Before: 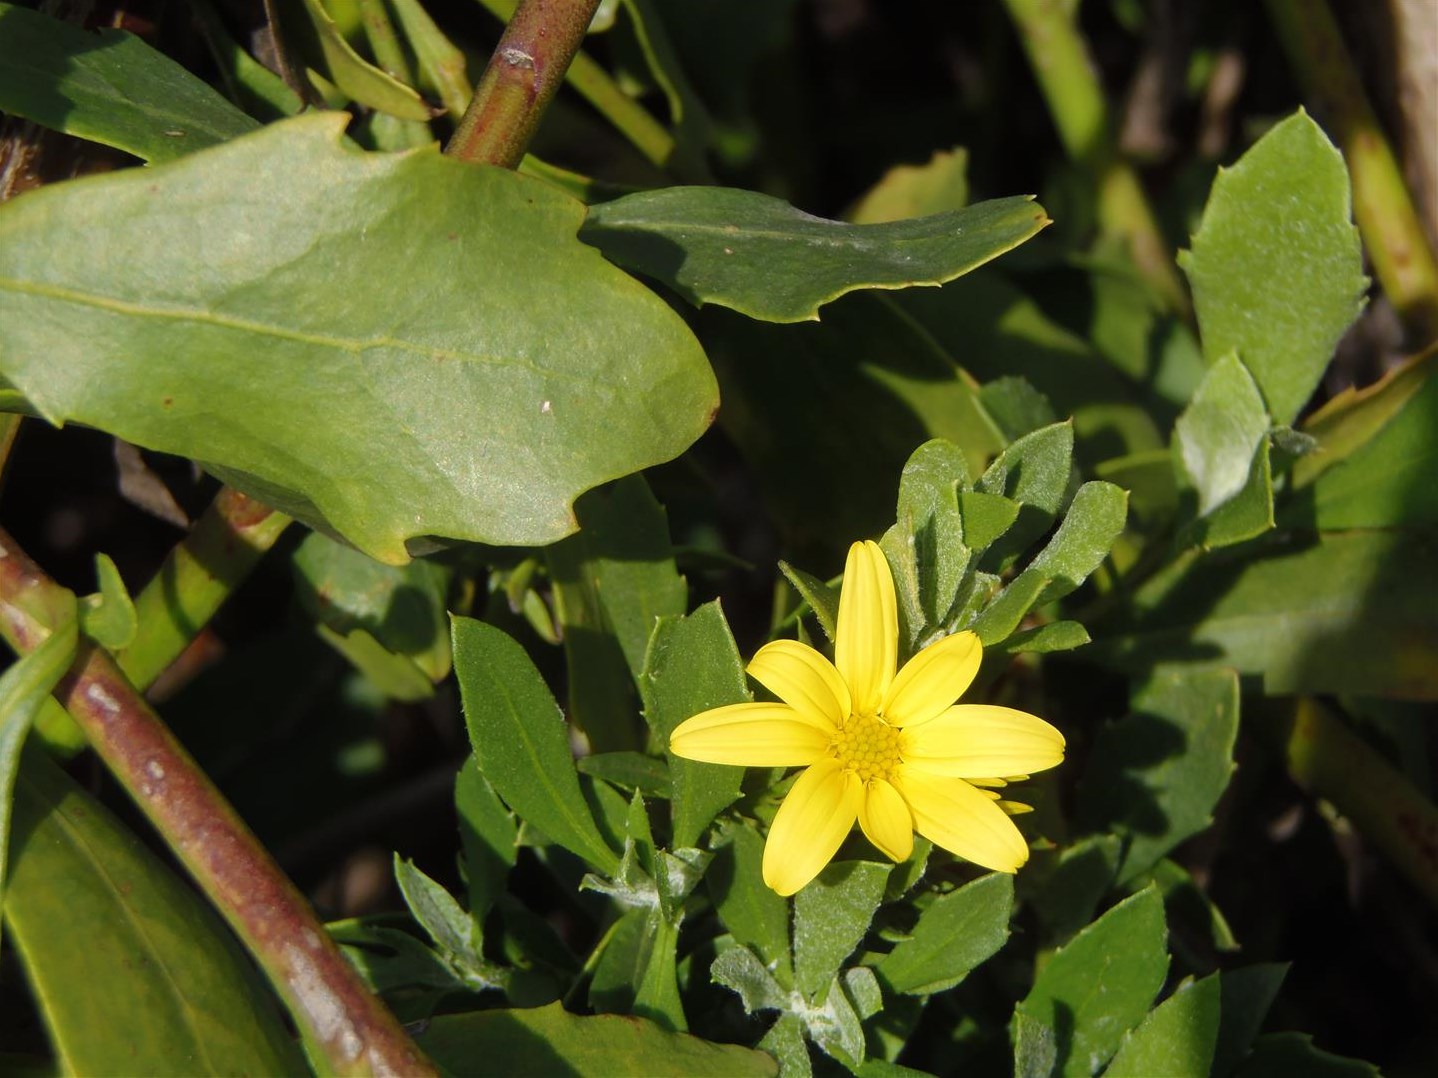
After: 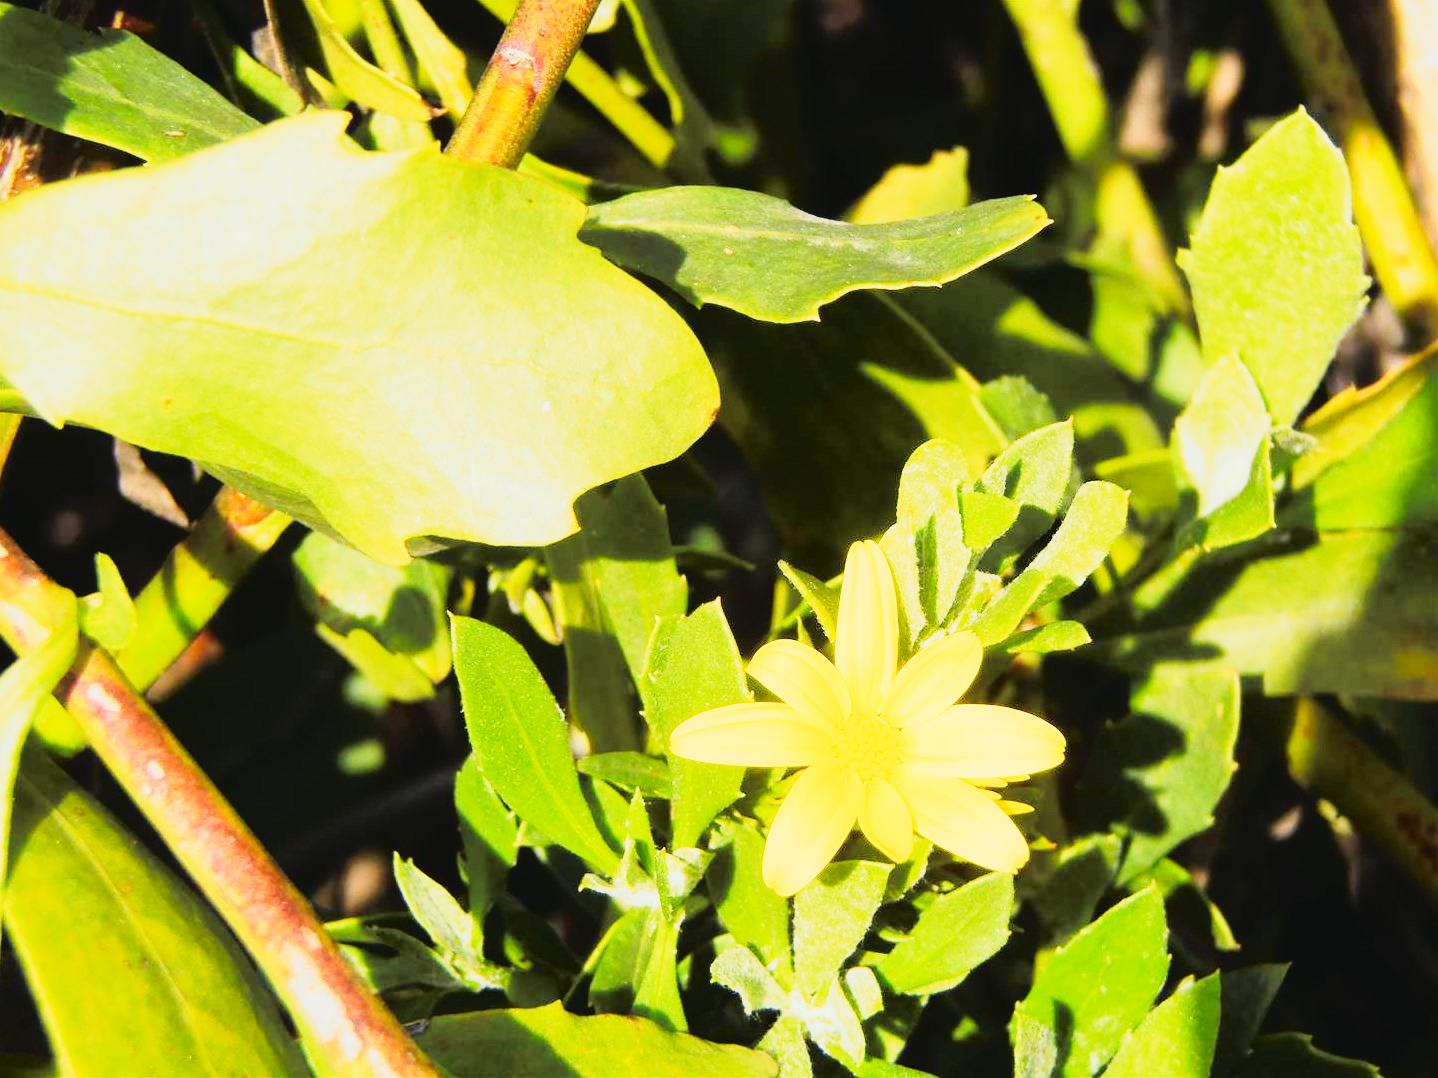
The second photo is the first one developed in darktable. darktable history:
base curve: curves: ch0 [(0, 0) (0, 0.001) (0.001, 0.001) (0.004, 0.002) (0.007, 0.004) (0.015, 0.013) (0.033, 0.045) (0.052, 0.096) (0.075, 0.17) (0.099, 0.241) (0.163, 0.42) (0.219, 0.55) (0.259, 0.616) (0.327, 0.722) (0.365, 0.765) (0.522, 0.873) (0.547, 0.881) (0.689, 0.919) (0.826, 0.952) (1, 1)], preserve colors none
exposure: black level correction -0.005, exposure 0.622 EV, compensate highlight preservation false
tone curve: curves: ch0 [(0, 0.013) (0.129, 0.1) (0.291, 0.375) (0.46, 0.576) (0.667, 0.78) (0.851, 0.903) (0.997, 0.951)]; ch1 [(0, 0) (0.353, 0.344) (0.45, 0.46) (0.498, 0.495) (0.528, 0.531) (0.563, 0.566) (0.592, 0.609) (0.657, 0.672) (1, 1)]; ch2 [(0, 0) (0.333, 0.346) (0.375, 0.375) (0.427, 0.44) (0.5, 0.501) (0.505, 0.505) (0.544, 0.573) (0.576, 0.615) (0.612, 0.644) (0.66, 0.715) (1, 1)], color space Lab, independent channels, preserve colors none
